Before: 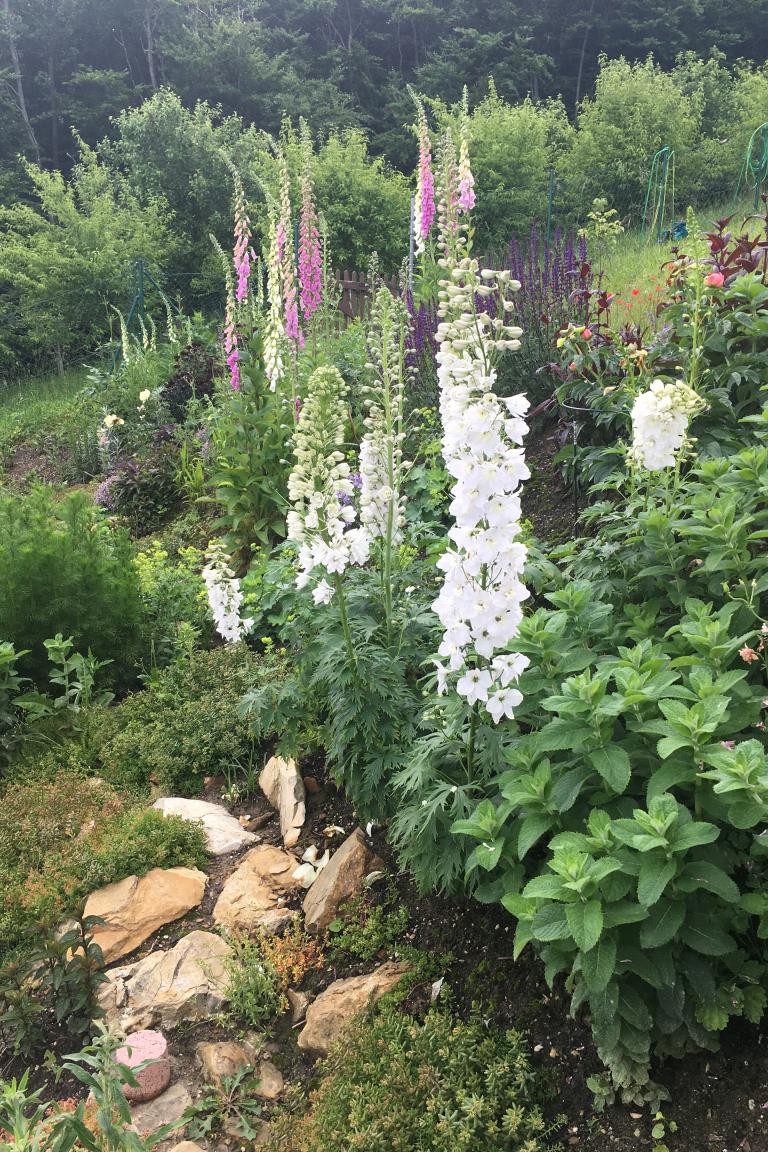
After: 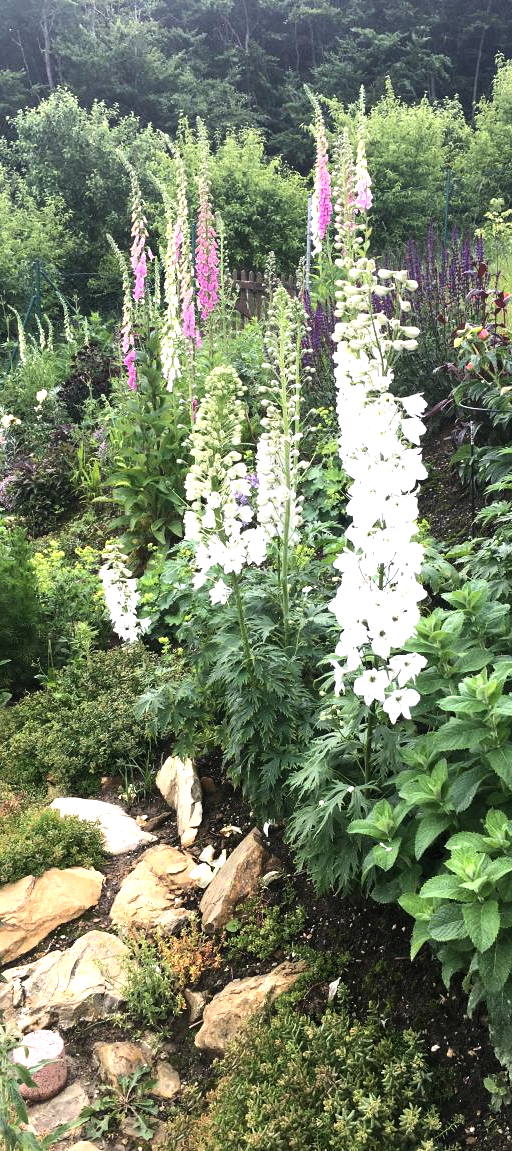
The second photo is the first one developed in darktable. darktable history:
tone equalizer: -8 EV -0.75 EV, -7 EV -0.7 EV, -6 EV -0.6 EV, -5 EV -0.4 EV, -3 EV 0.4 EV, -2 EV 0.6 EV, -1 EV 0.7 EV, +0 EV 0.75 EV, edges refinement/feathering 500, mask exposure compensation -1.57 EV, preserve details no
crop and rotate: left 13.537%, right 19.796%
